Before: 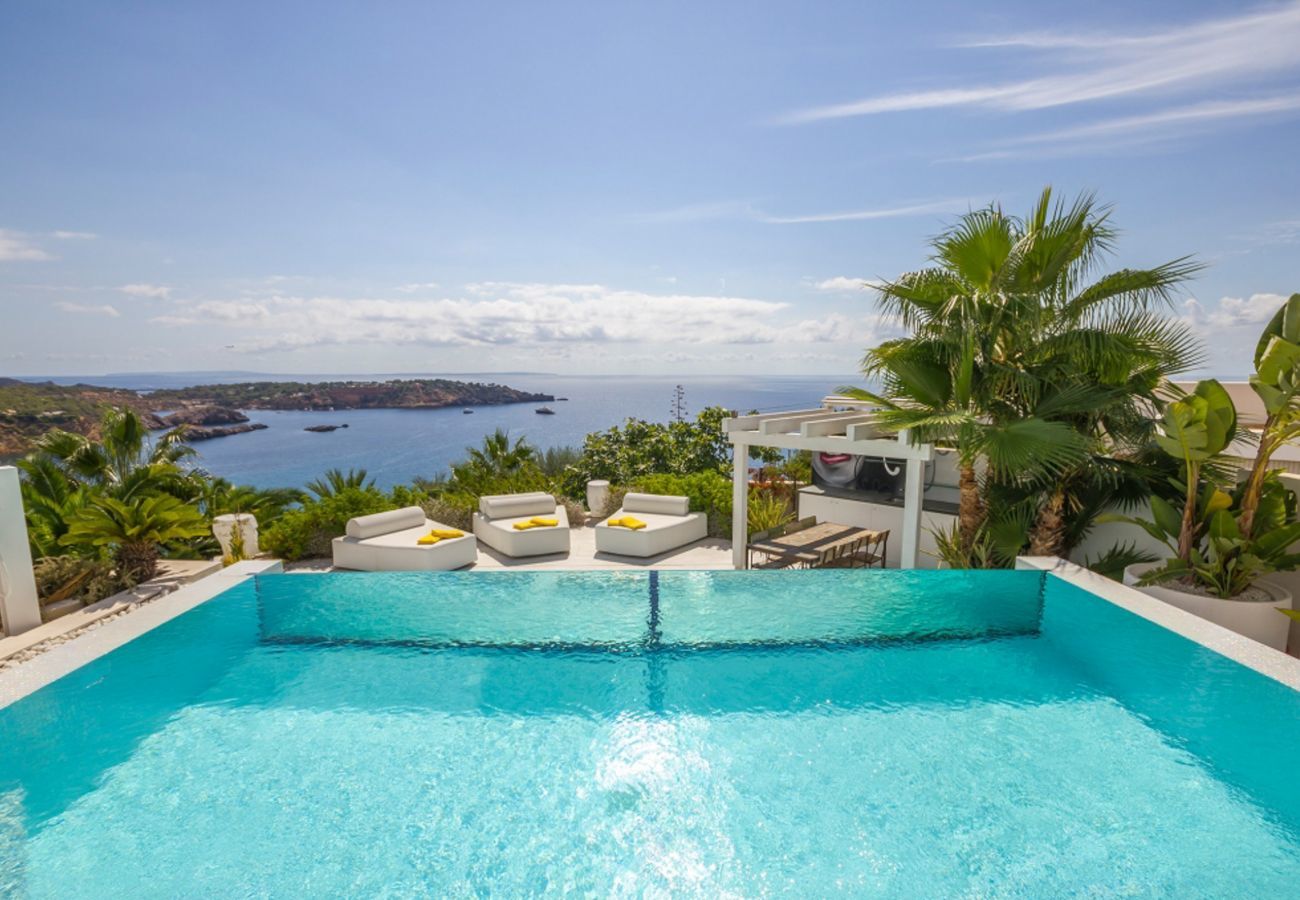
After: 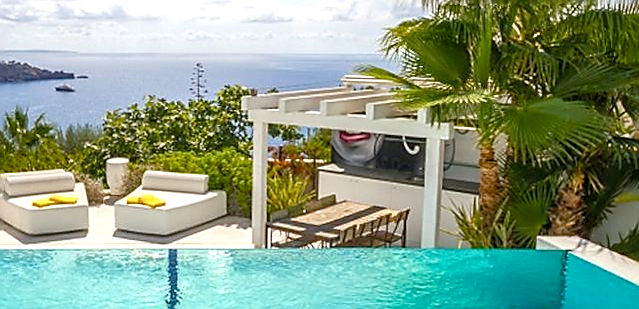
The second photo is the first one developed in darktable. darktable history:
rotate and perspective: rotation 0.226°, lens shift (vertical) -0.042, crop left 0.023, crop right 0.982, crop top 0.006, crop bottom 0.994
color balance rgb: perceptual saturation grading › global saturation 20%, perceptual saturation grading › highlights -25%, perceptual saturation grading › shadows 25%
exposure: black level correction 0.001, exposure 0.5 EV, compensate exposure bias true, compensate highlight preservation false
crop: left 36.607%, top 34.735%, right 13.146%, bottom 30.611%
sharpen: radius 1.4, amount 1.25, threshold 0.7
